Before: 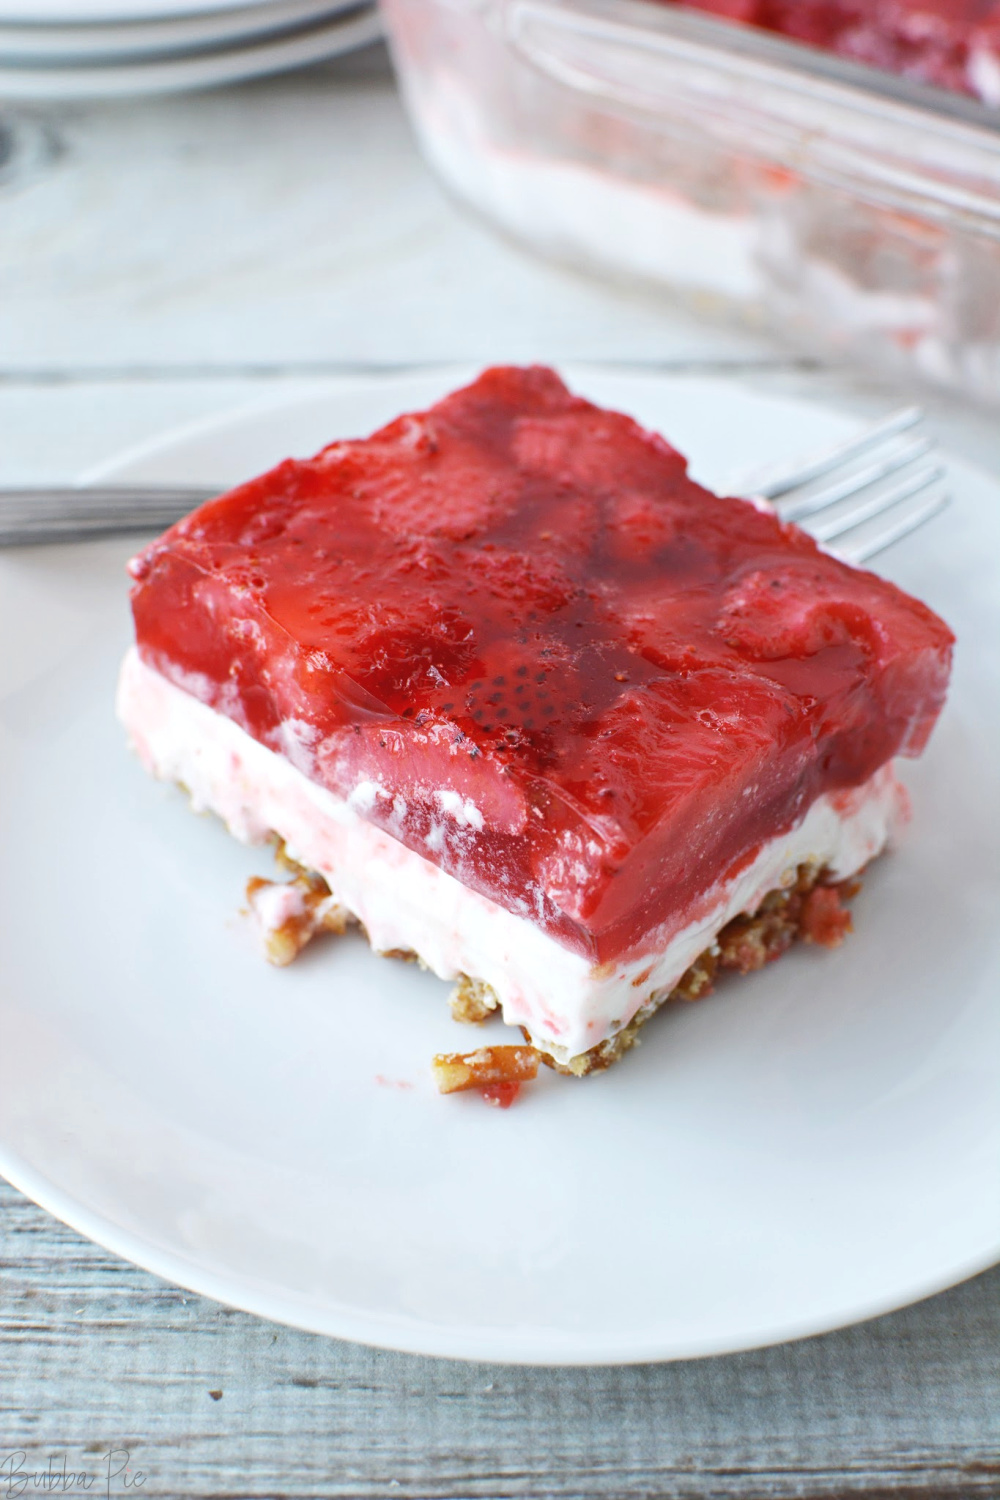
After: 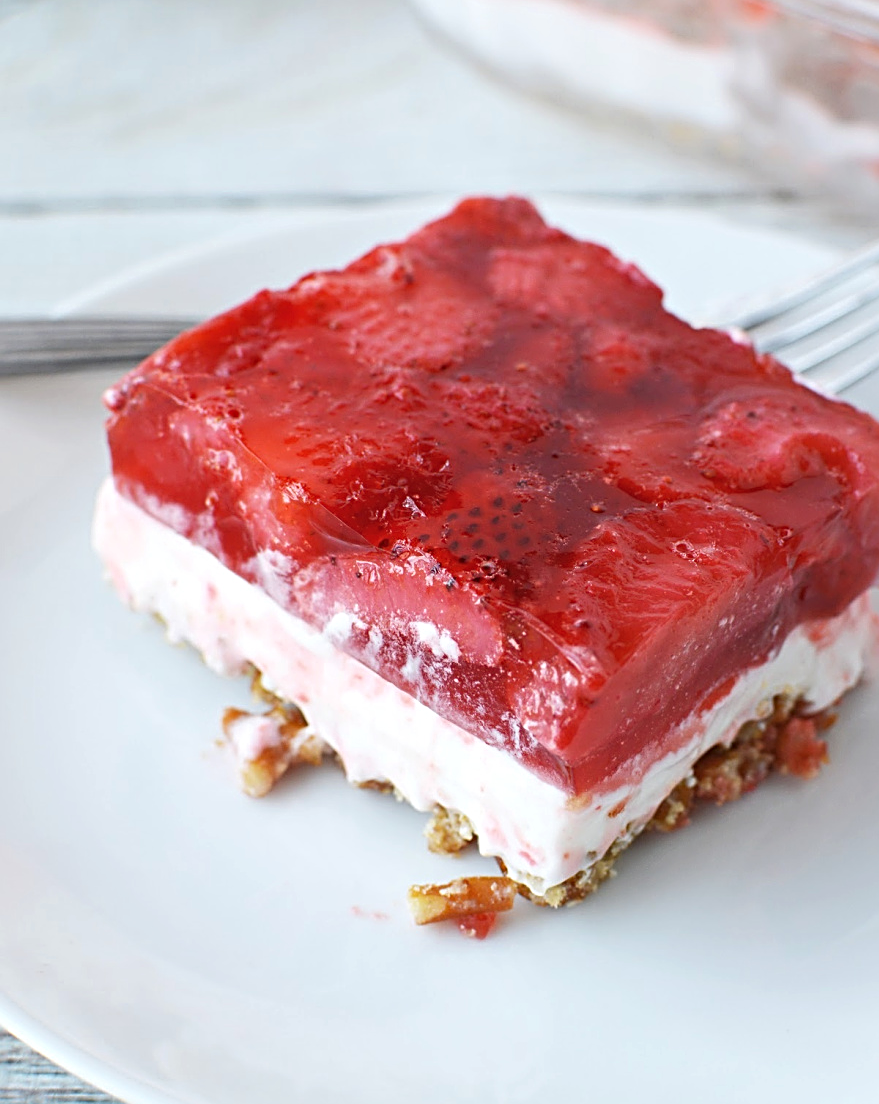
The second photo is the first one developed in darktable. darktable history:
crop and rotate: left 2.425%, top 11.305%, right 9.6%, bottom 15.08%
sharpen: radius 3.119
